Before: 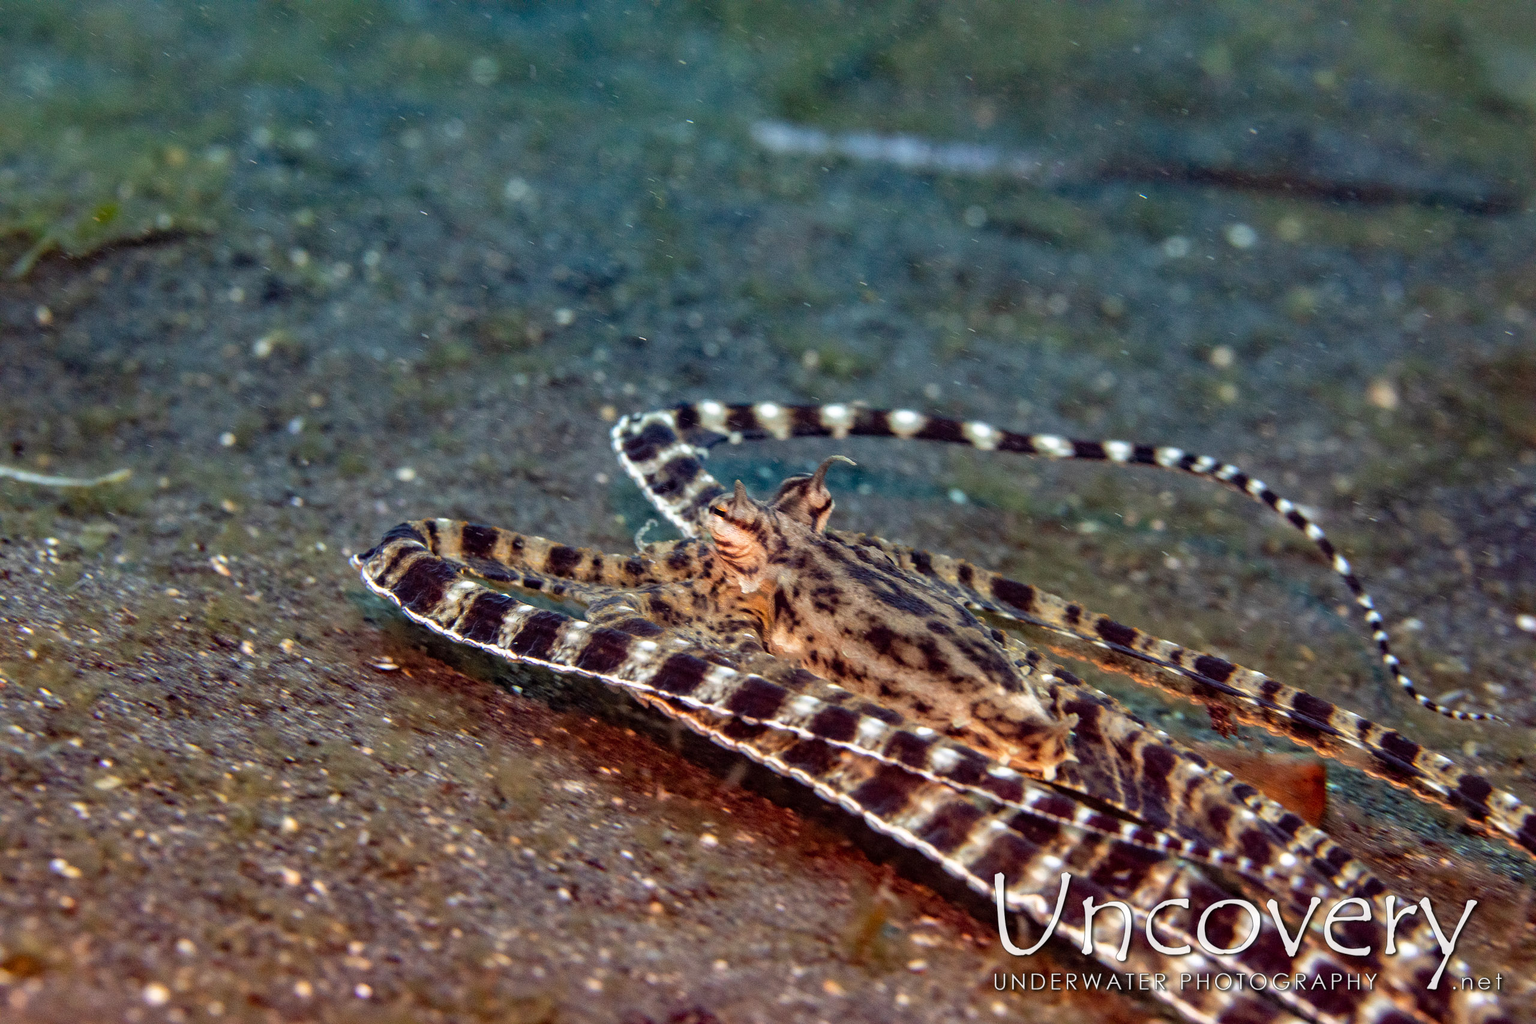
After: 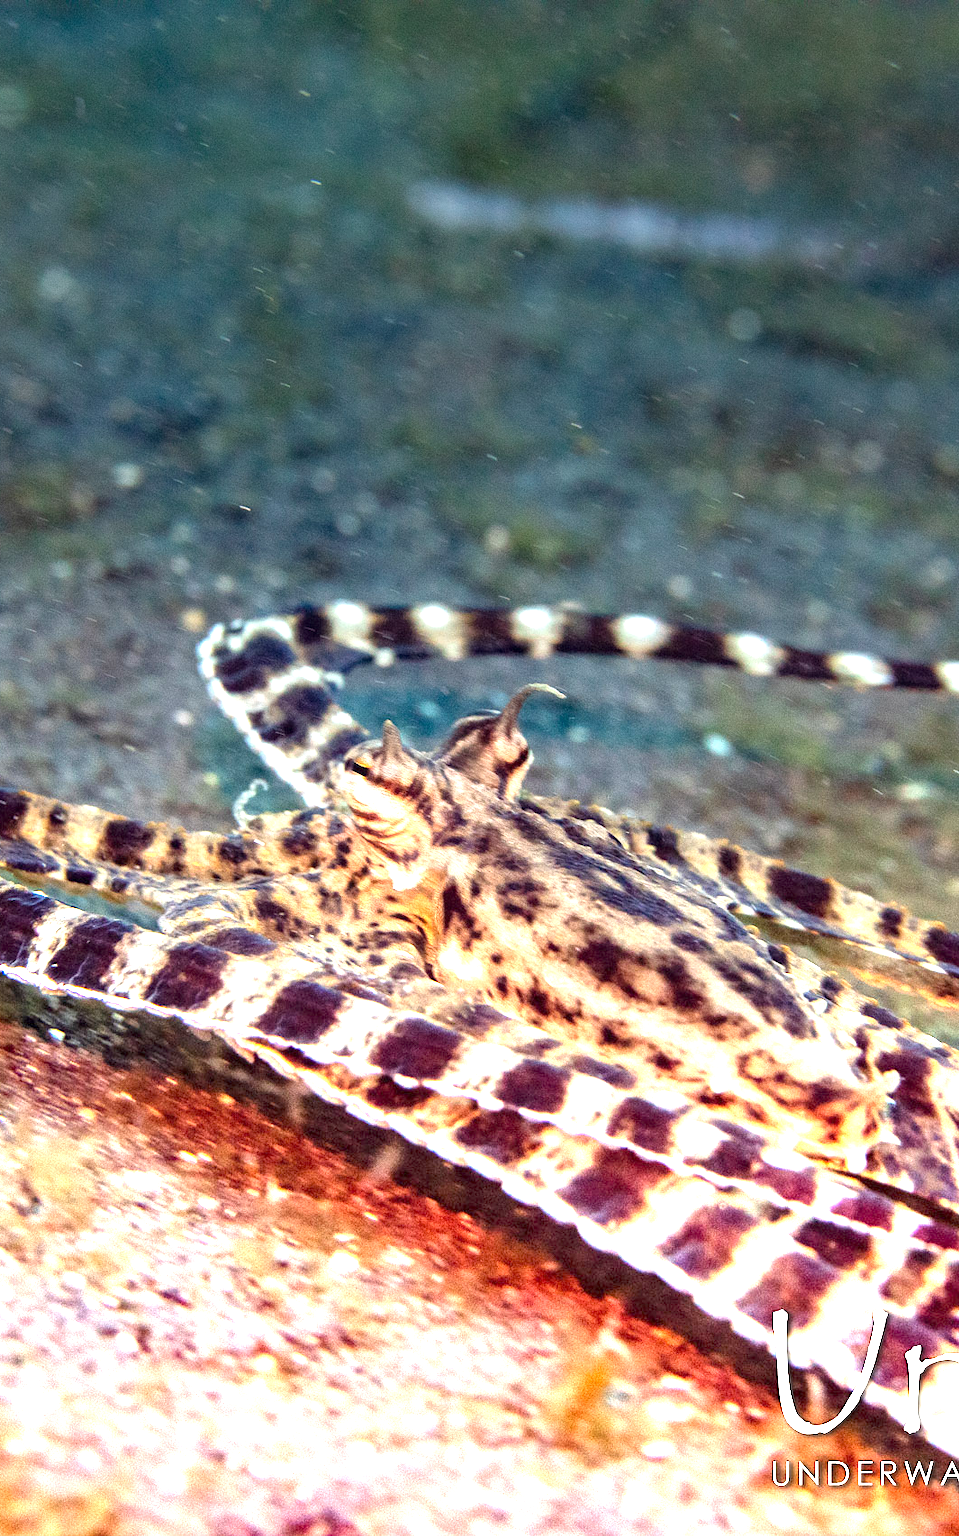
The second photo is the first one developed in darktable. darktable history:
crop: left 31.229%, right 27.105%
graduated density: density -3.9 EV
exposure: compensate highlight preservation false
